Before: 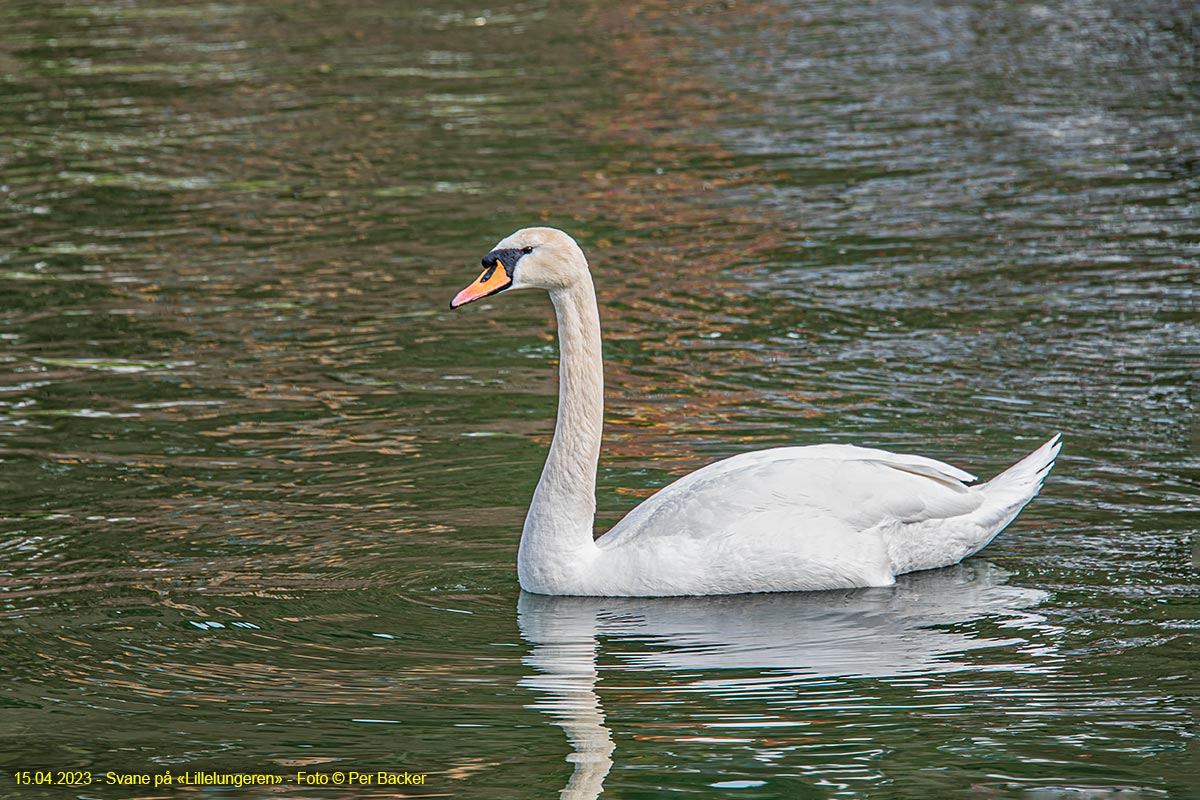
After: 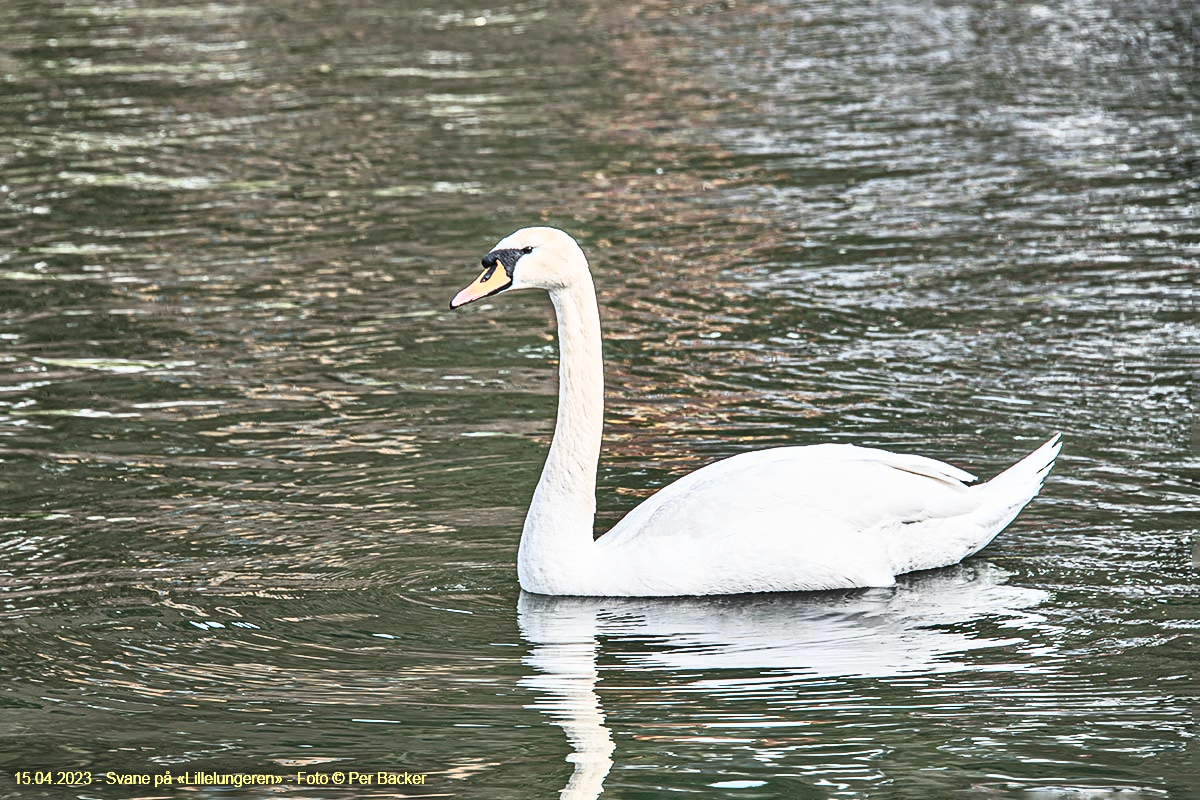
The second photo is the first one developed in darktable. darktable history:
shadows and highlights: shadows 24.5, highlights -78.15, soften with gaussian
contrast brightness saturation: contrast 0.57, brightness 0.57, saturation -0.34
